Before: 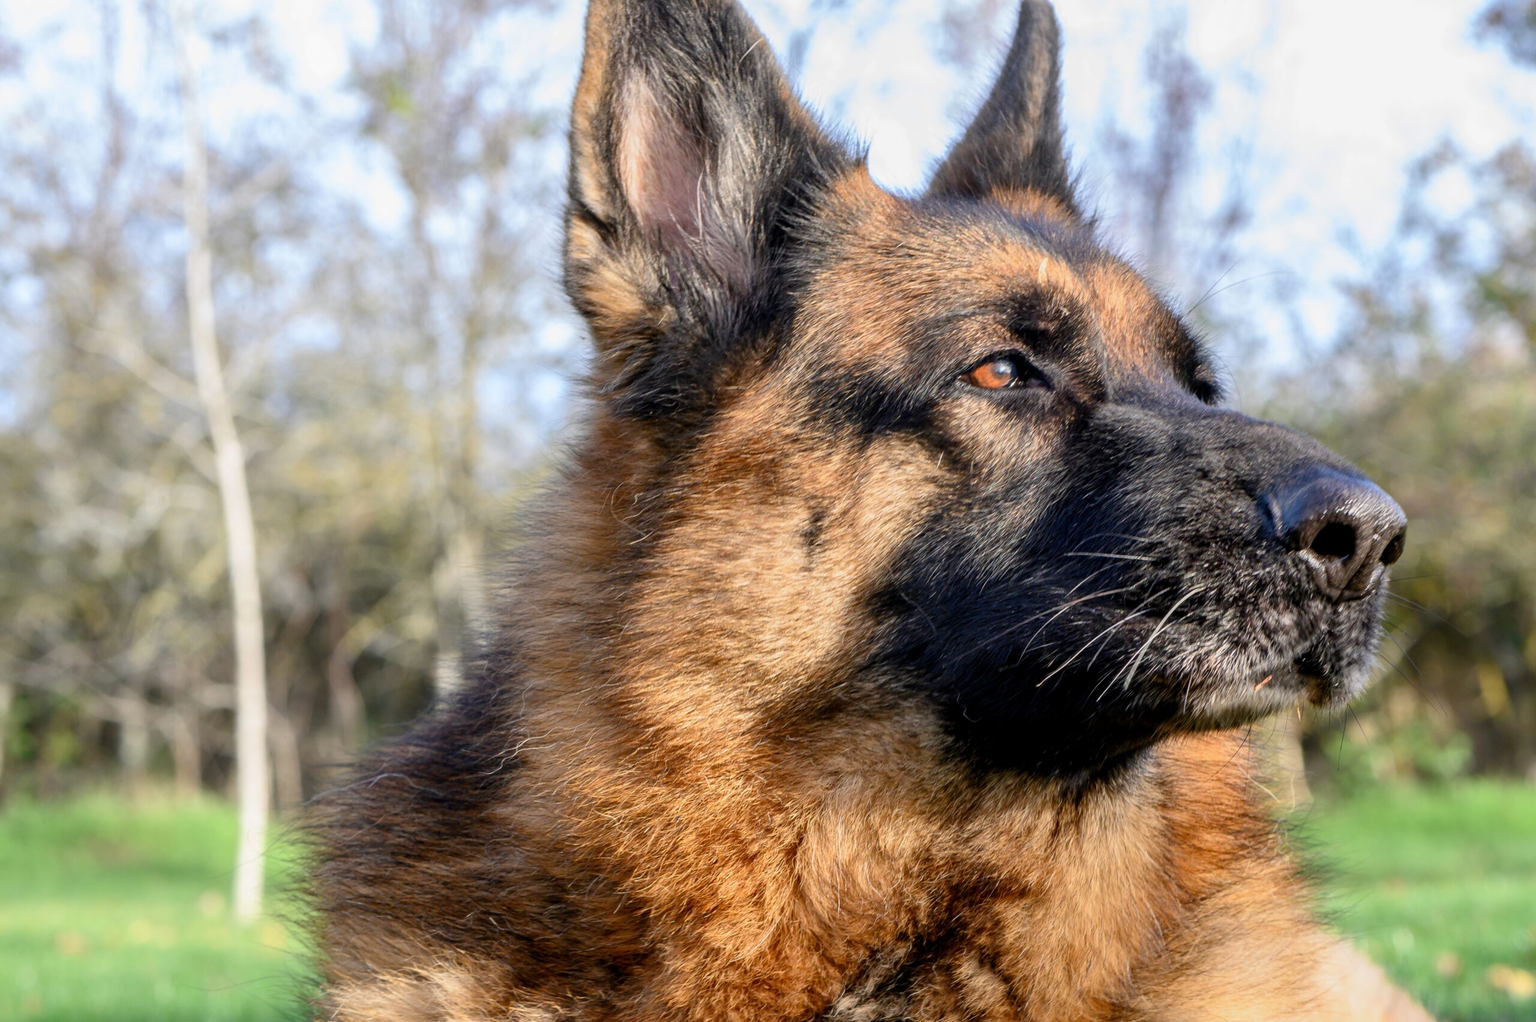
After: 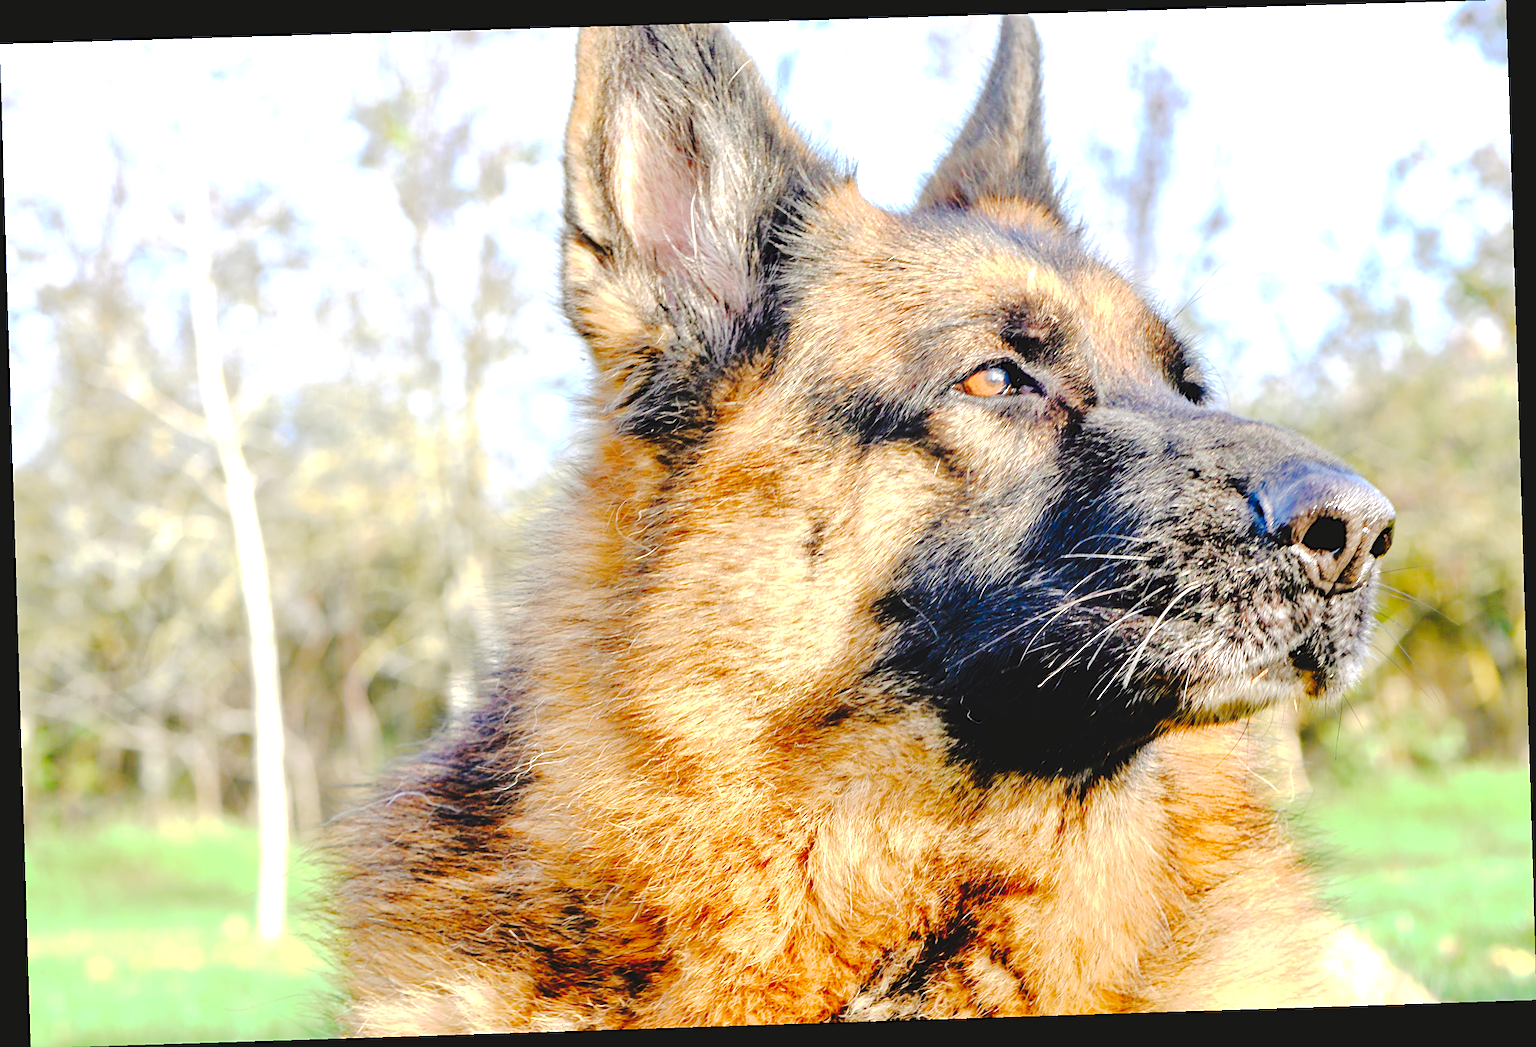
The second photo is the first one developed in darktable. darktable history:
haze removal: compatibility mode true, adaptive false
sharpen: on, module defaults
exposure: black level correction 0, exposure 0.9 EV, compensate highlight preservation false
tone equalizer: -7 EV 0.15 EV, -6 EV 0.6 EV, -5 EV 1.15 EV, -4 EV 1.33 EV, -3 EV 1.15 EV, -2 EV 0.6 EV, -1 EV 0.15 EV, mask exposure compensation -0.5 EV
contrast equalizer: y [[0.5 ×4, 0.467, 0.376], [0.5 ×6], [0.5 ×6], [0 ×6], [0 ×6]]
rotate and perspective: rotation -1.77°, lens shift (horizontal) 0.004, automatic cropping off
rgb curve: curves: ch2 [(0, 0) (0.567, 0.512) (1, 1)], mode RGB, independent channels
tone curve: curves: ch0 [(0, 0) (0.003, 0.079) (0.011, 0.083) (0.025, 0.088) (0.044, 0.095) (0.069, 0.106) (0.1, 0.115) (0.136, 0.127) (0.177, 0.152) (0.224, 0.198) (0.277, 0.263) (0.335, 0.371) (0.399, 0.483) (0.468, 0.582) (0.543, 0.664) (0.623, 0.726) (0.709, 0.793) (0.801, 0.842) (0.898, 0.896) (1, 1)], preserve colors none
